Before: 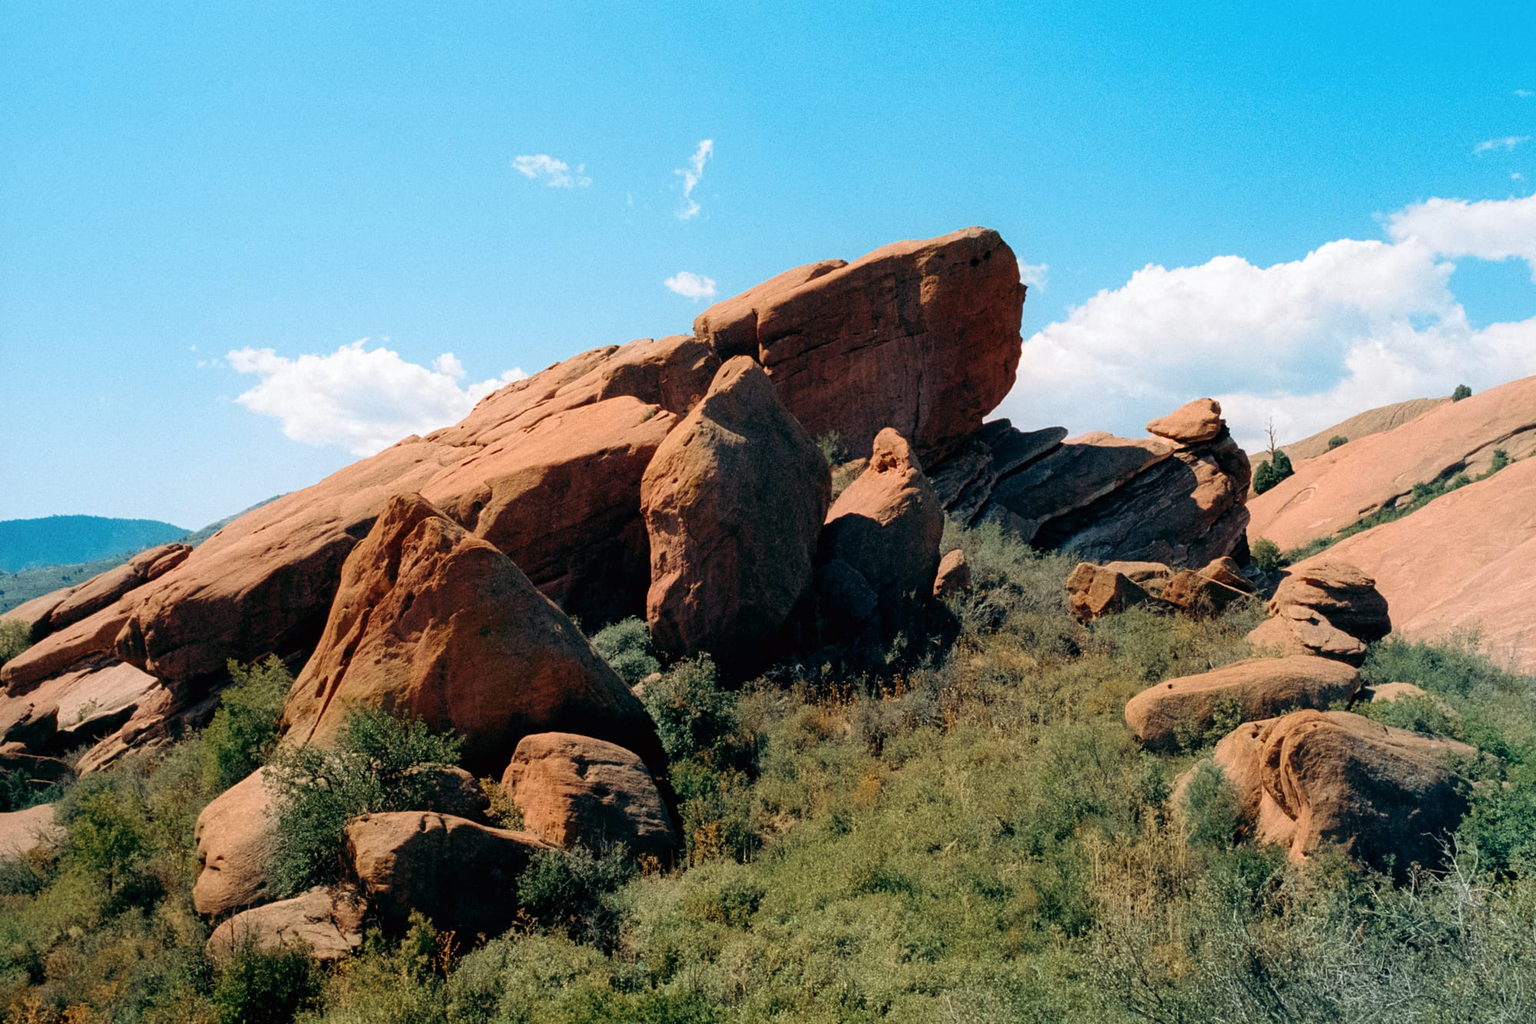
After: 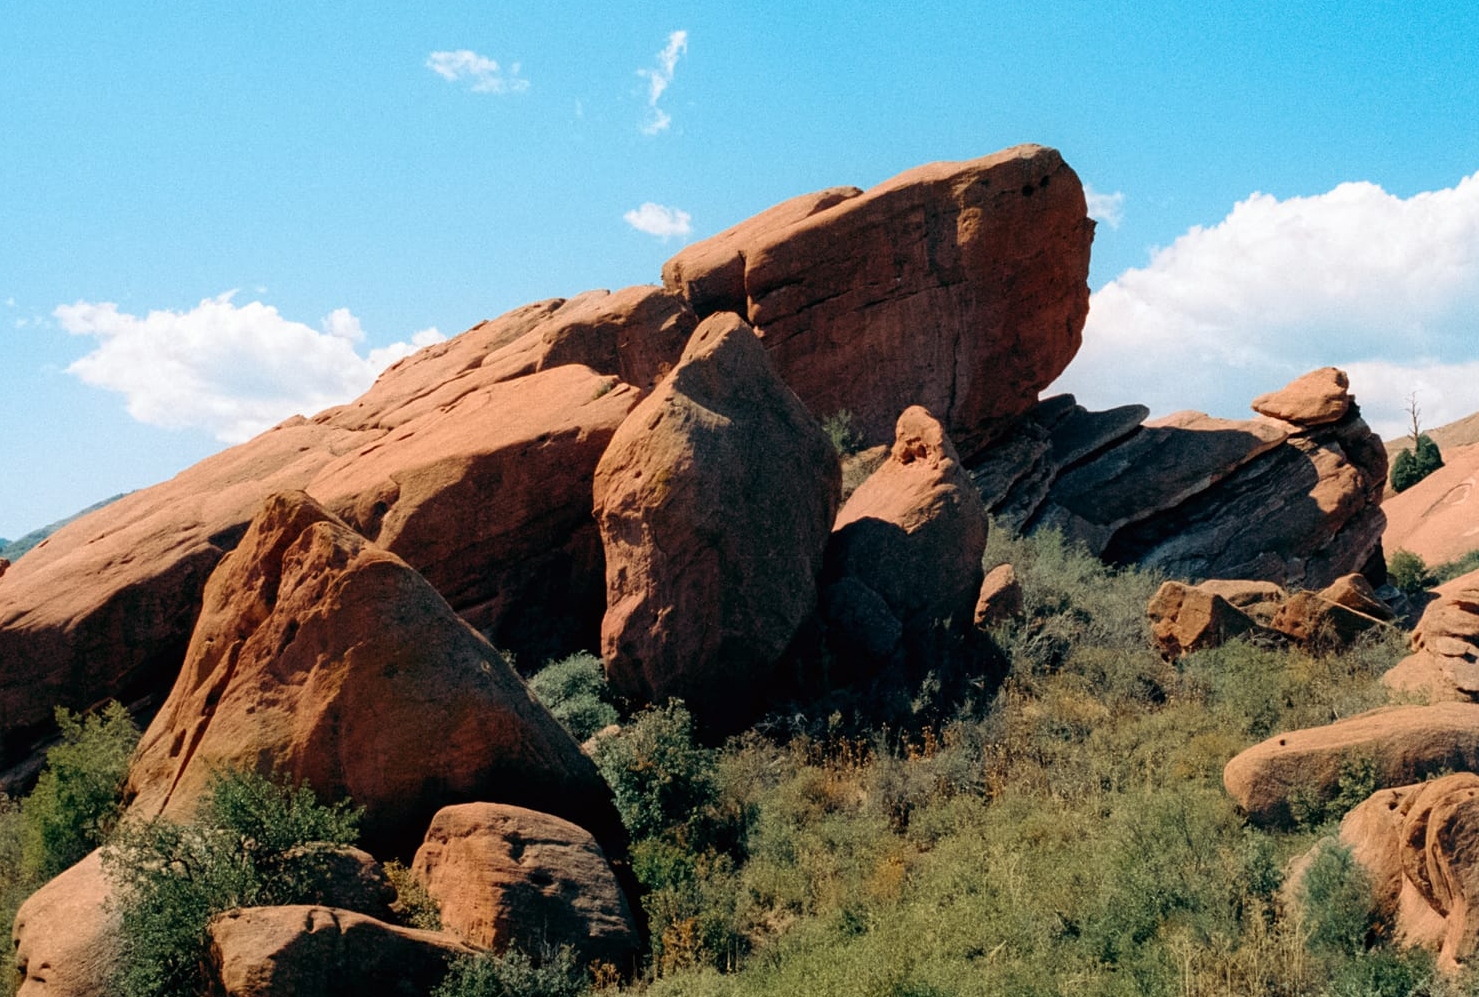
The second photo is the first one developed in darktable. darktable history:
levels: mode automatic, levels [0, 0.48, 0.961]
crop and rotate: left 12.074%, top 11.386%, right 13.934%, bottom 13.805%
